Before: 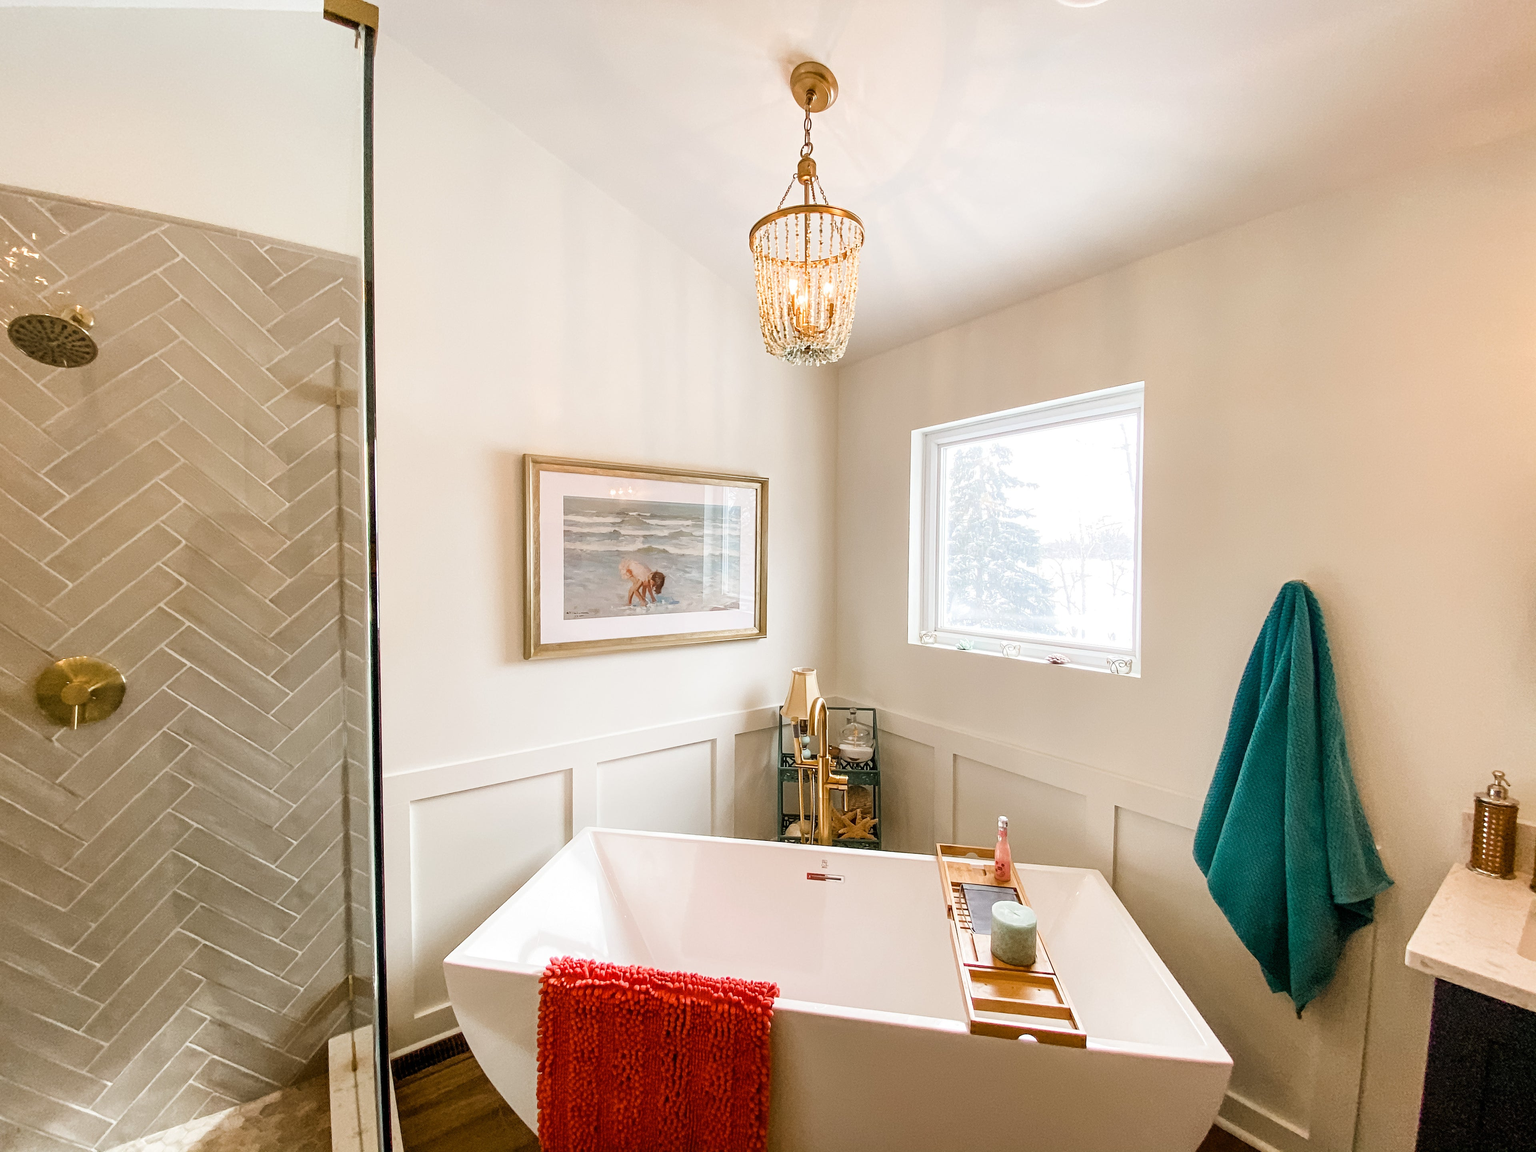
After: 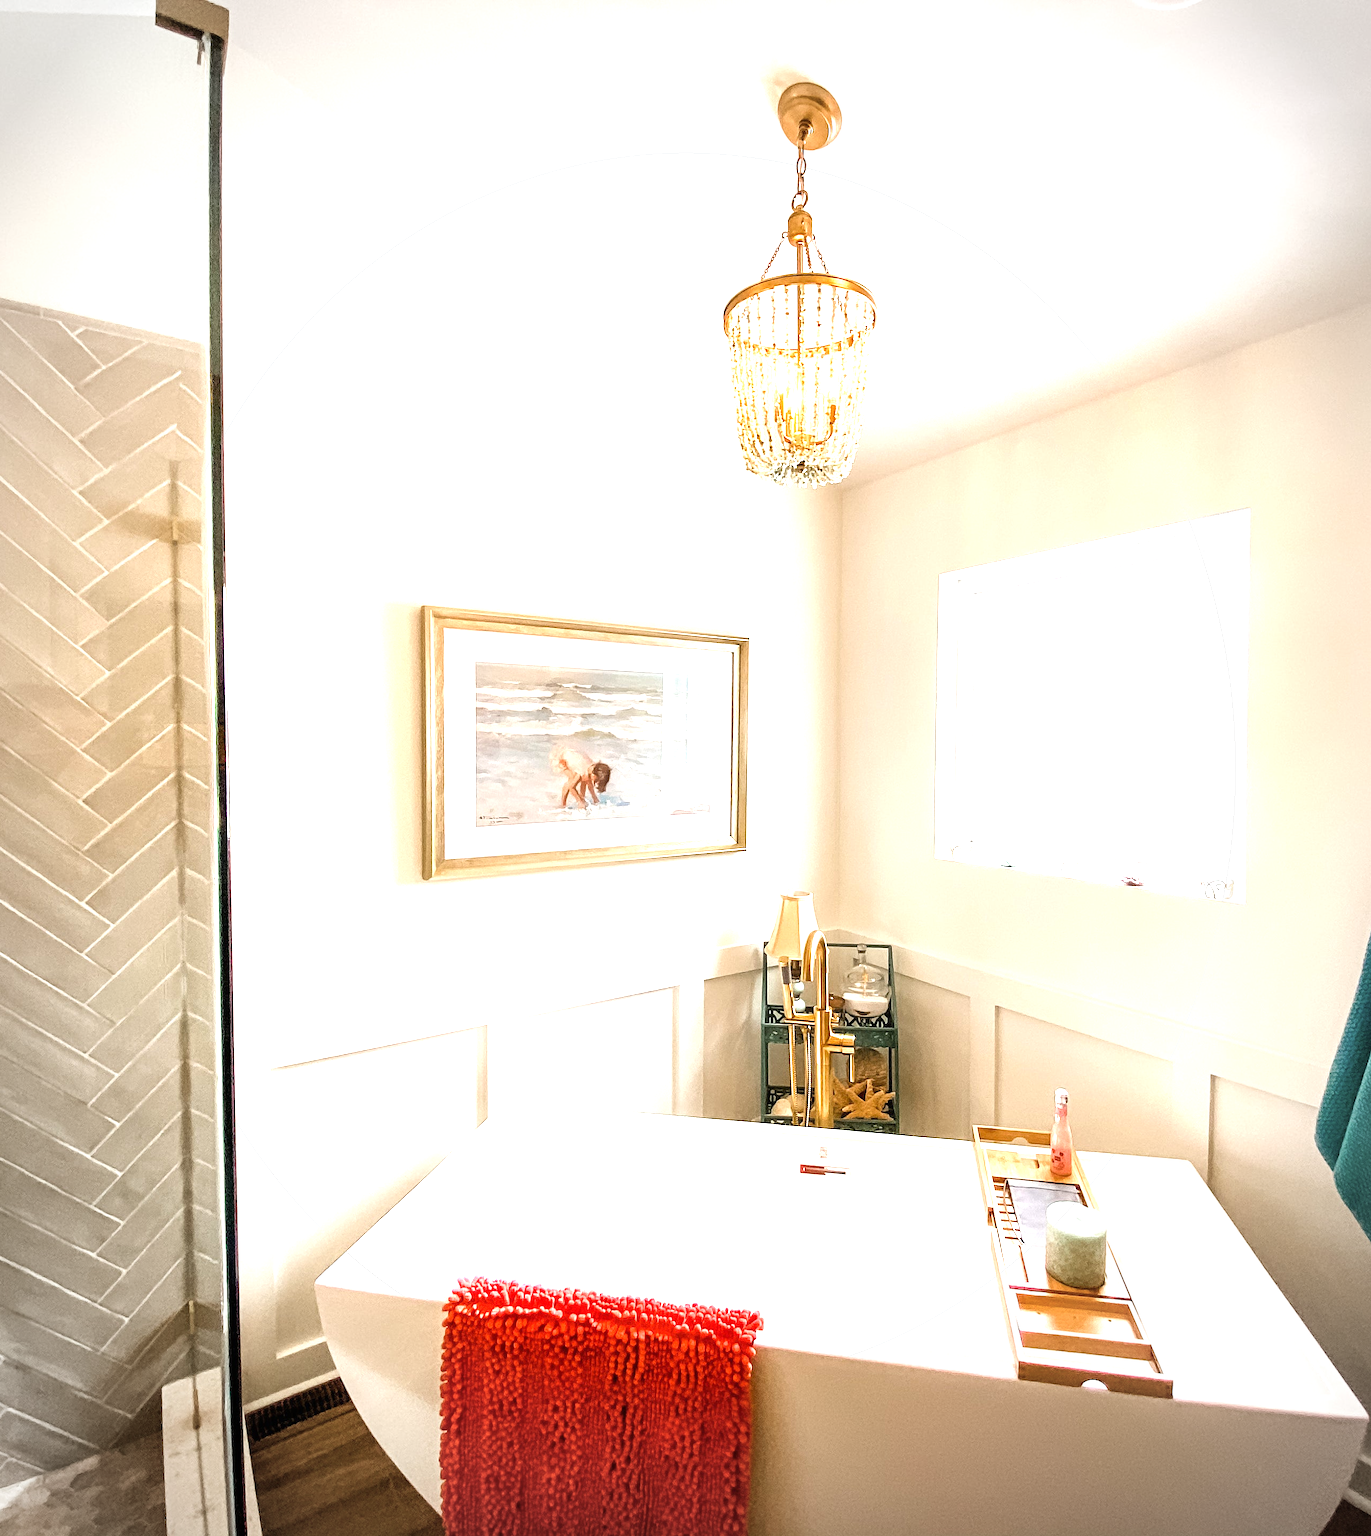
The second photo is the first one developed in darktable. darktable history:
crop and rotate: left 13.513%, right 19.55%
exposure: black level correction 0, exposure 1.104 EV, compensate exposure bias true, compensate highlight preservation false
vignetting: automatic ratio true, unbound false
